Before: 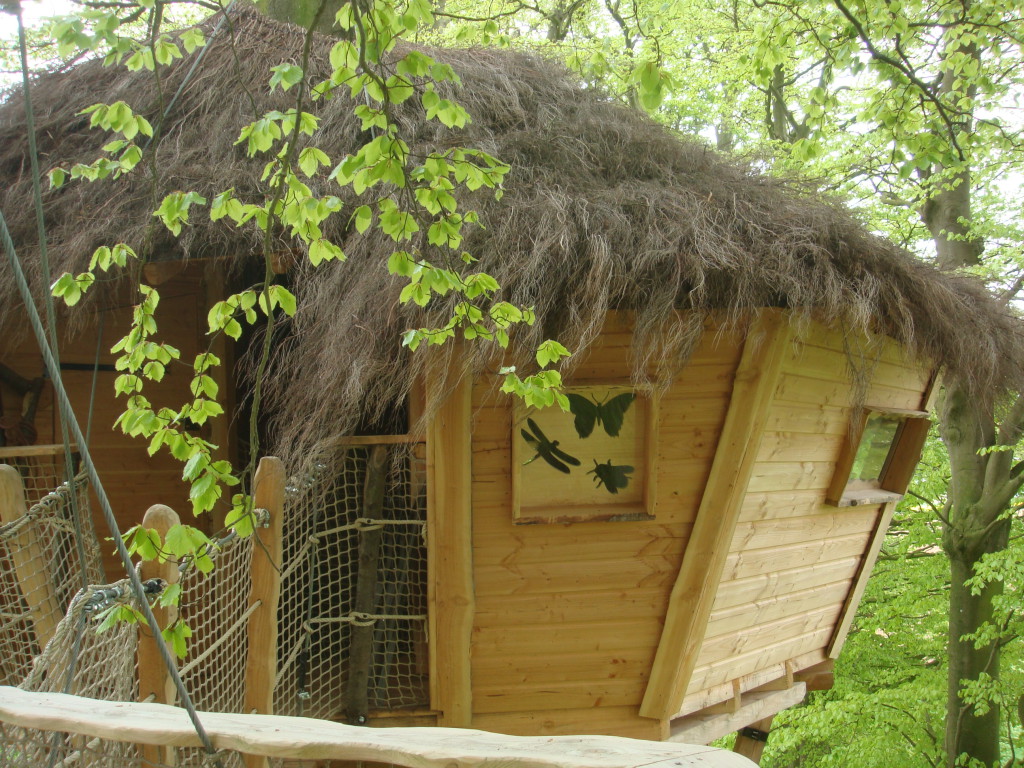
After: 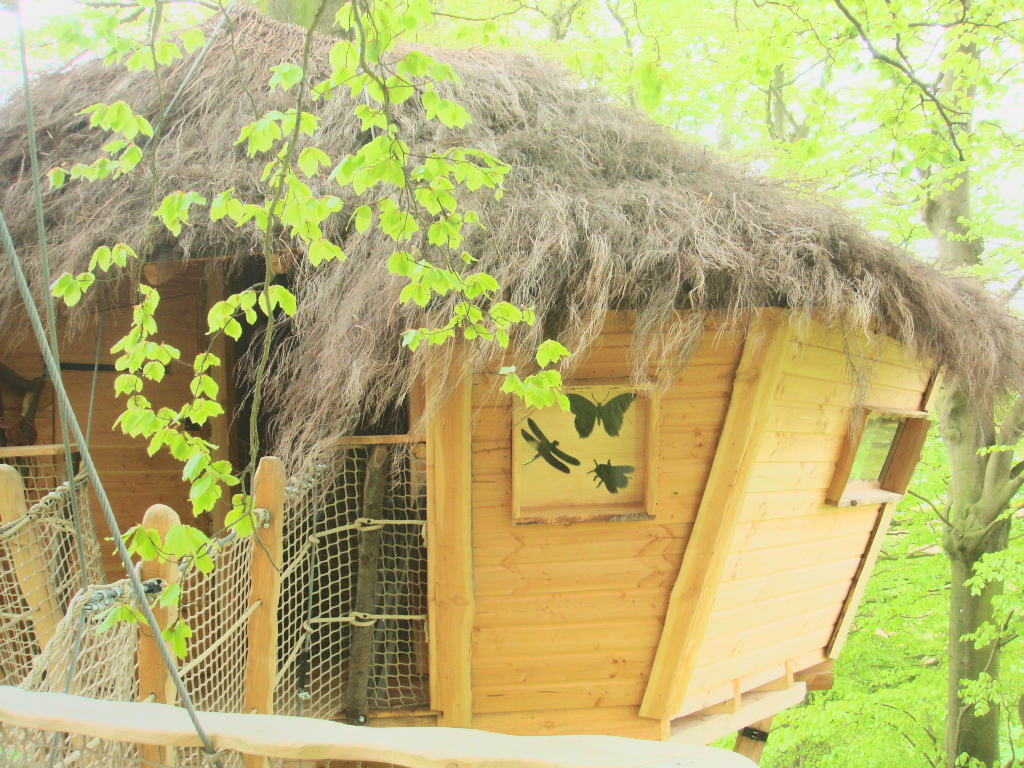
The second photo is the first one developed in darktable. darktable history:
base curve: curves: ch0 [(0, 0) (0.088, 0.125) (0.176, 0.251) (0.354, 0.501) (0.613, 0.749) (1, 0.877)]
tone curve: curves: ch0 [(0, 0) (0.003, 0.003) (0.011, 0.005) (0.025, 0.008) (0.044, 0.012) (0.069, 0.02) (0.1, 0.031) (0.136, 0.047) (0.177, 0.088) (0.224, 0.141) (0.277, 0.222) (0.335, 0.32) (0.399, 0.422) (0.468, 0.523) (0.543, 0.623) (0.623, 0.716) (0.709, 0.796) (0.801, 0.88) (0.898, 0.958) (1, 1)], color space Lab, independent channels, preserve colors none
local contrast: detail 71%
exposure: exposure 0.61 EV, compensate highlight preservation false
